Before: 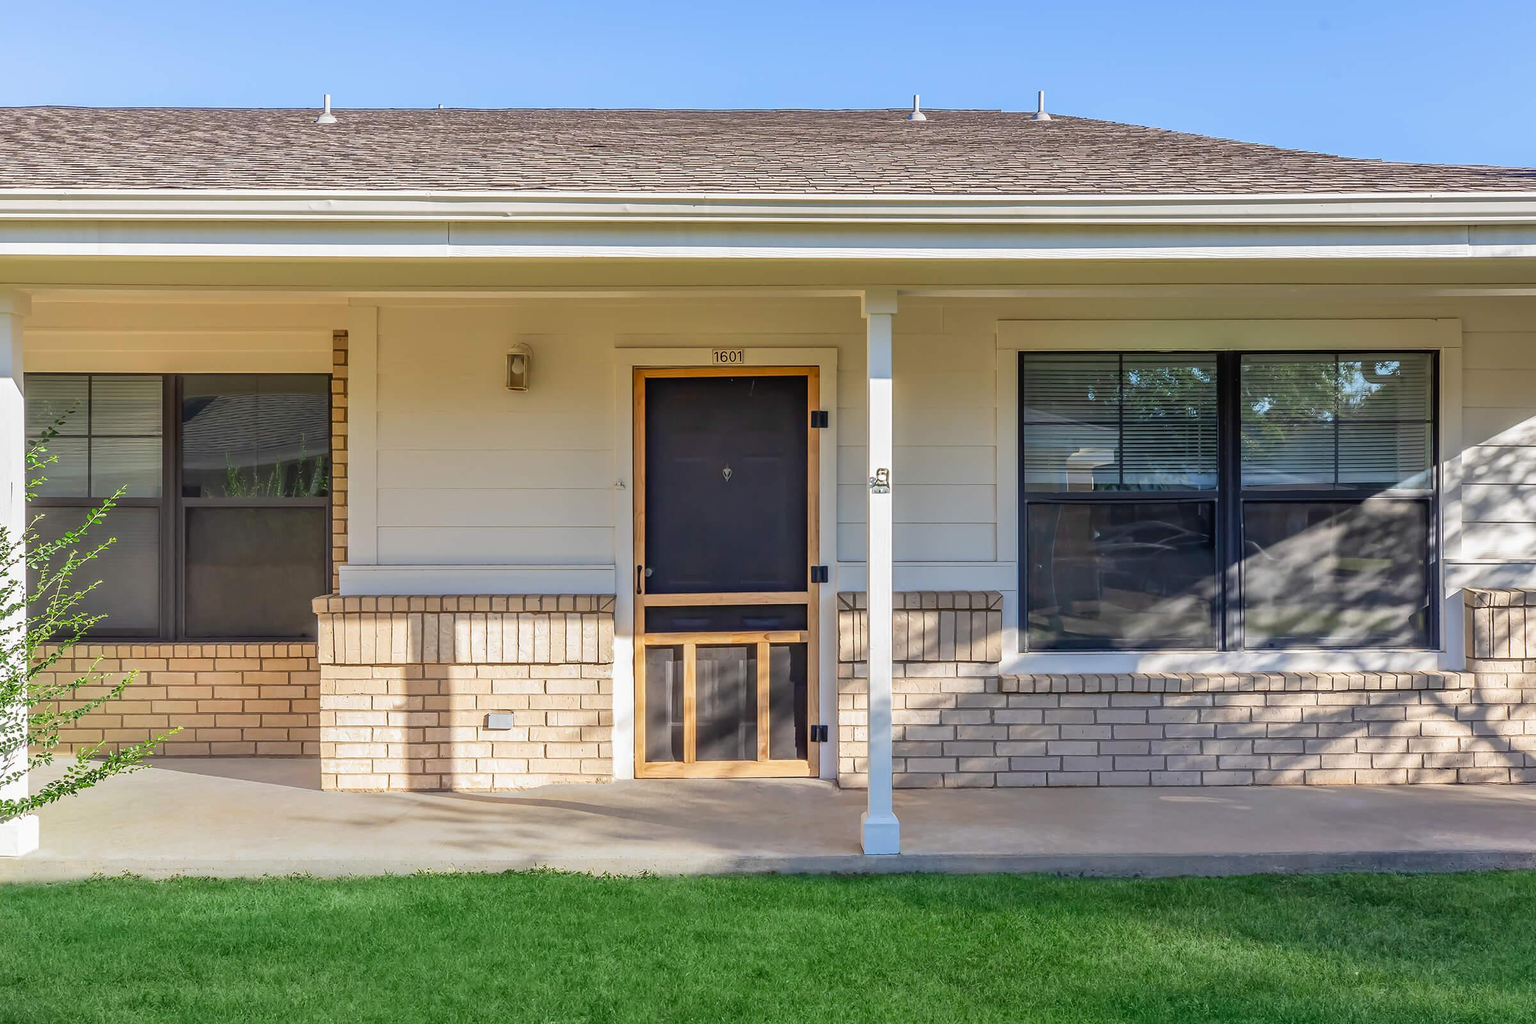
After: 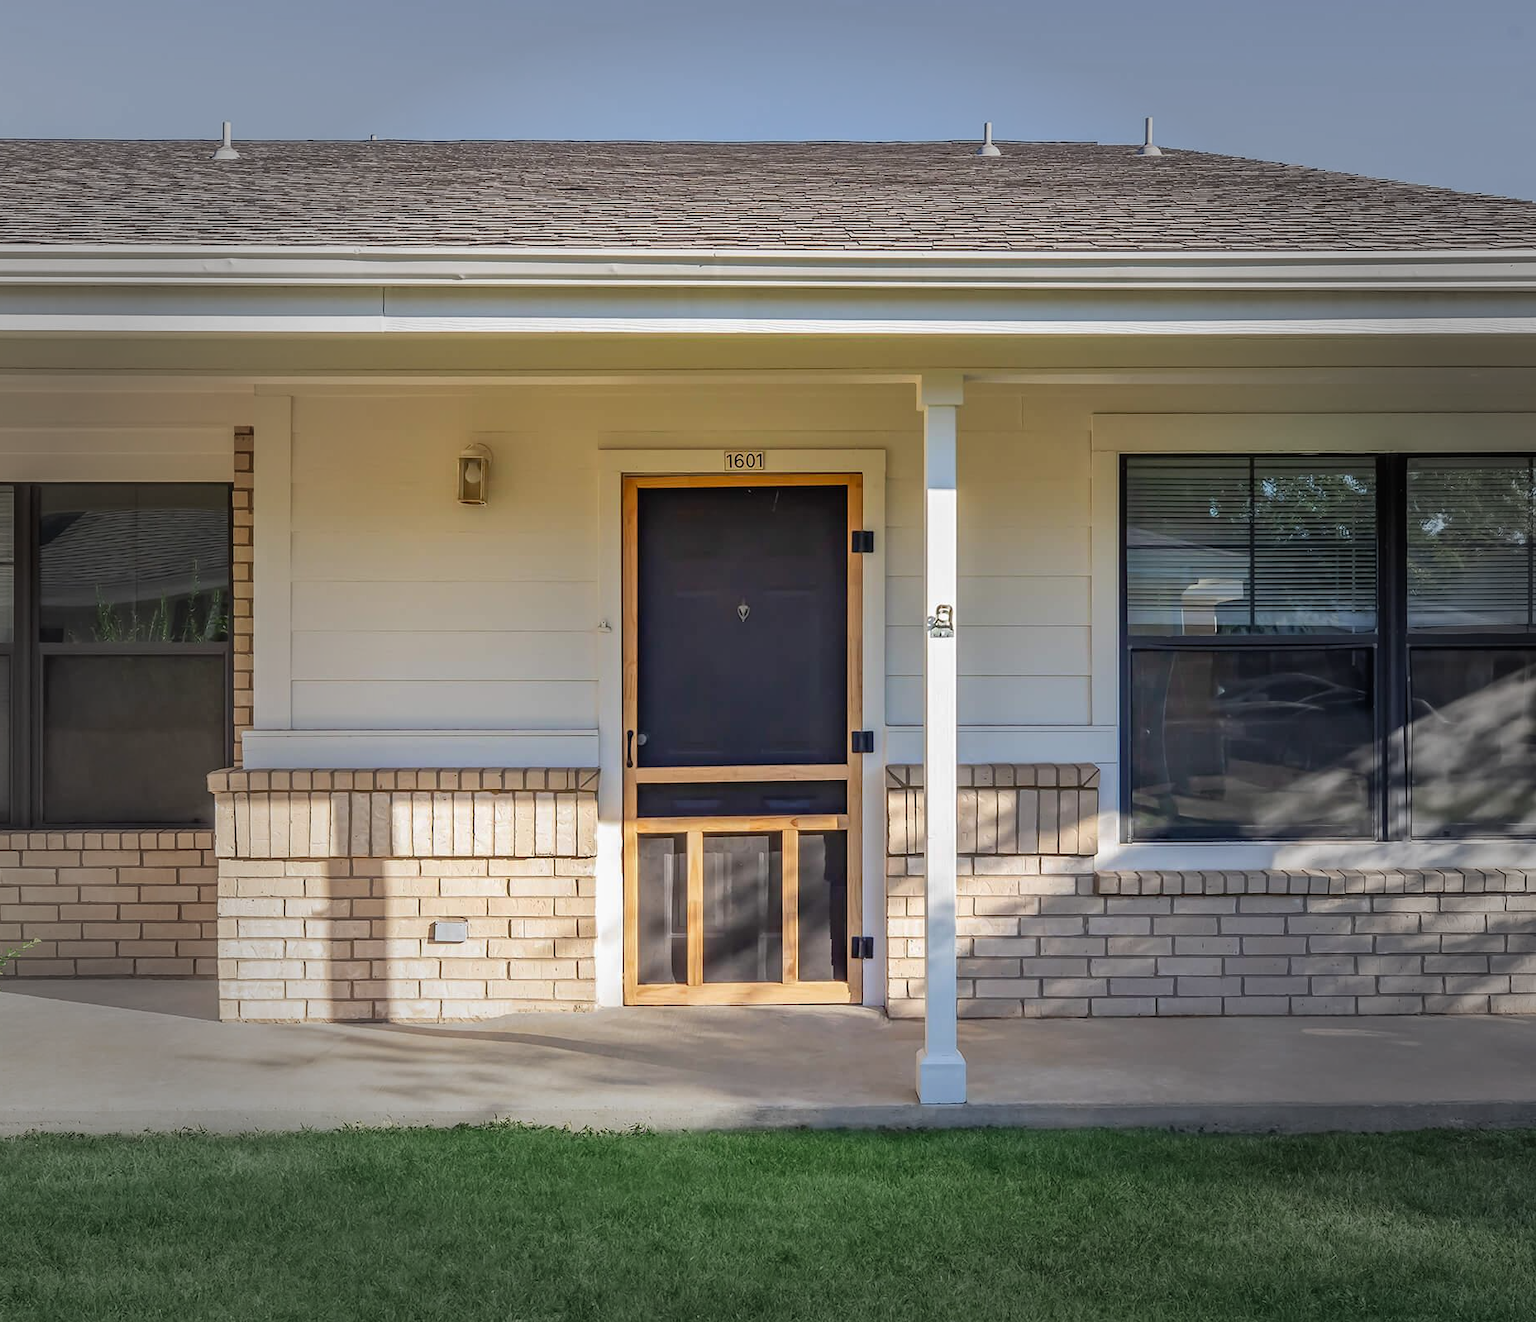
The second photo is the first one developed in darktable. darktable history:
vignetting: fall-off start 48.41%, automatic ratio true, width/height ratio 1.29, unbound false
crop: left 9.88%, right 12.664%
